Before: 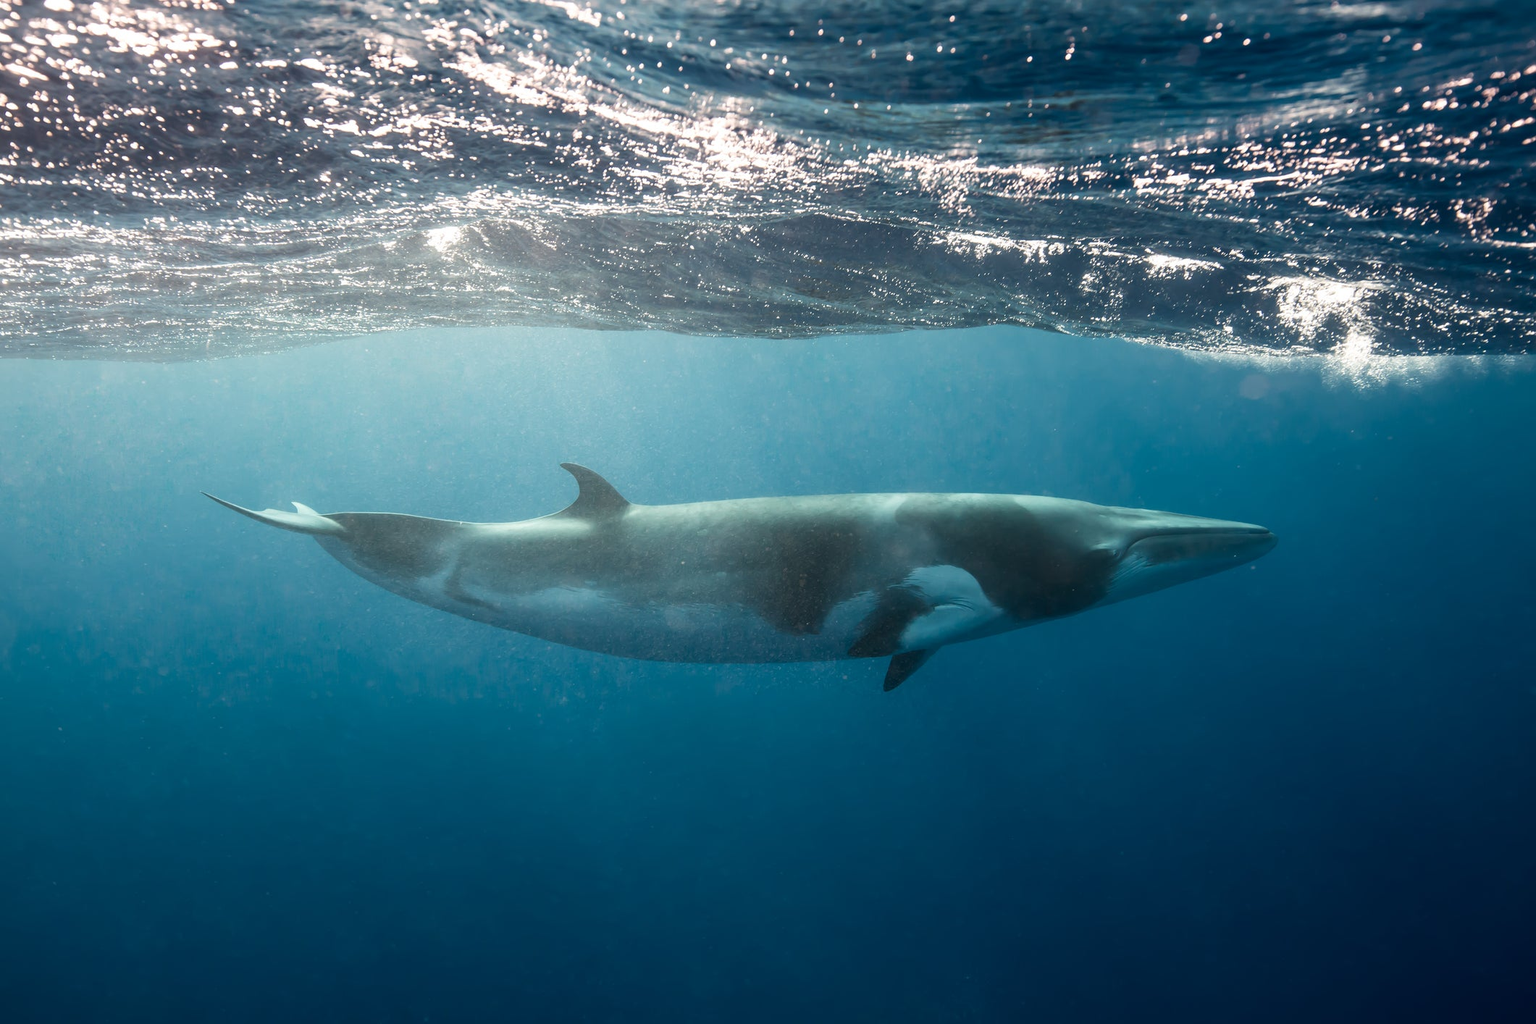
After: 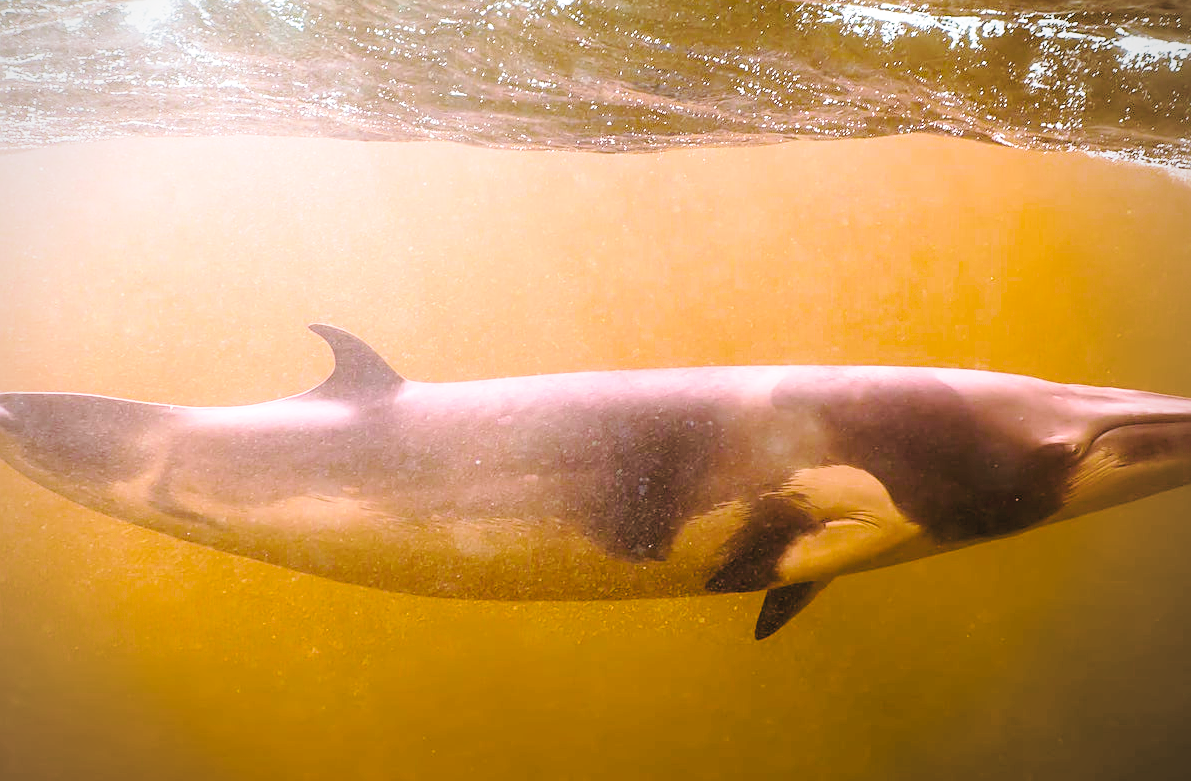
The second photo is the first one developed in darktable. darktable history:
exposure: black level correction 0.005, exposure 0.273 EV, compensate exposure bias true, compensate highlight preservation false
sharpen: on, module defaults
crop and rotate: left 21.966%, top 22.343%, right 21.847%, bottom 22.419%
color balance rgb: perceptual saturation grading › global saturation 29.754%, hue shift 178.97°, global vibrance 49.926%, contrast 0.534%
contrast brightness saturation: brightness 0.142
vignetting: fall-off radius 61.15%, center (-0.031, -0.046)
base curve: curves: ch0 [(0, 0) (0.028, 0.03) (0.121, 0.232) (0.46, 0.748) (0.859, 0.968) (1, 1)], preserve colors none
